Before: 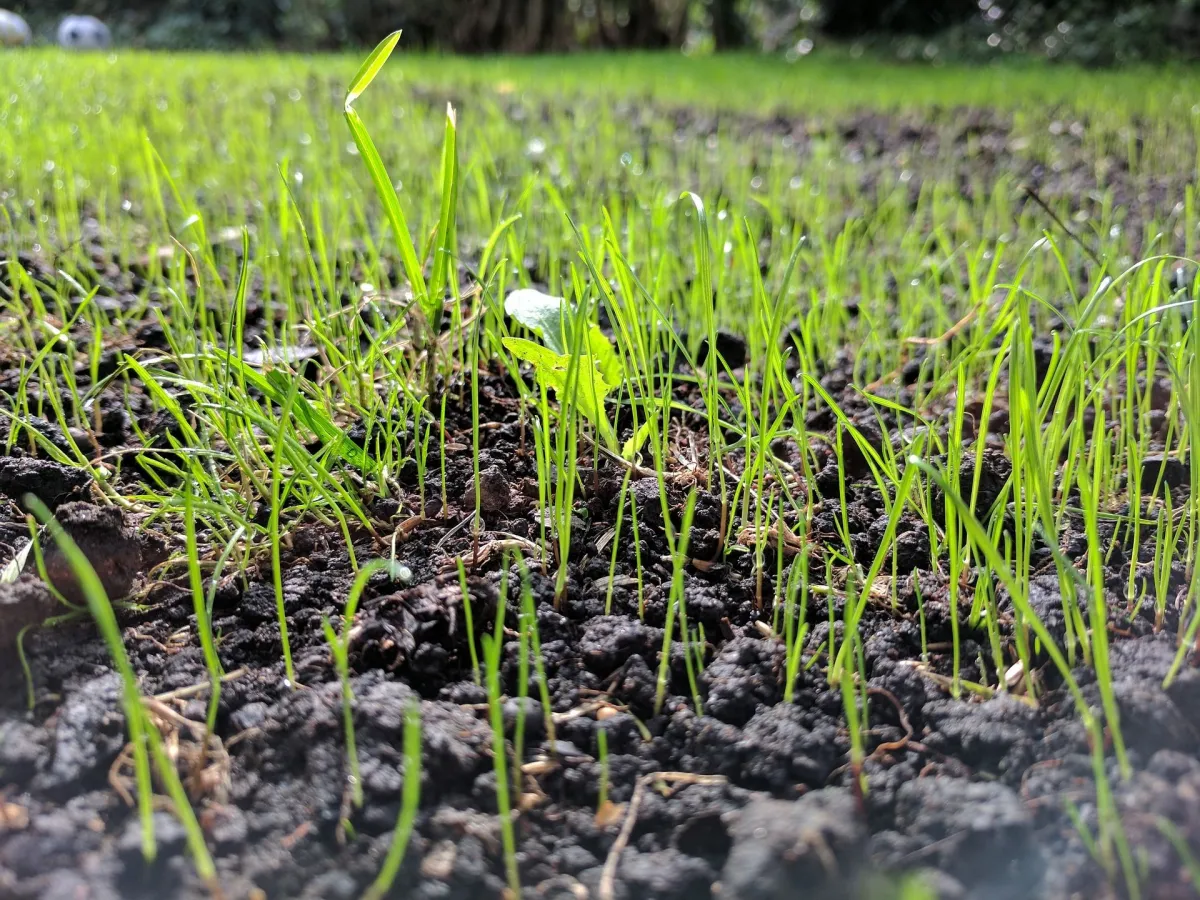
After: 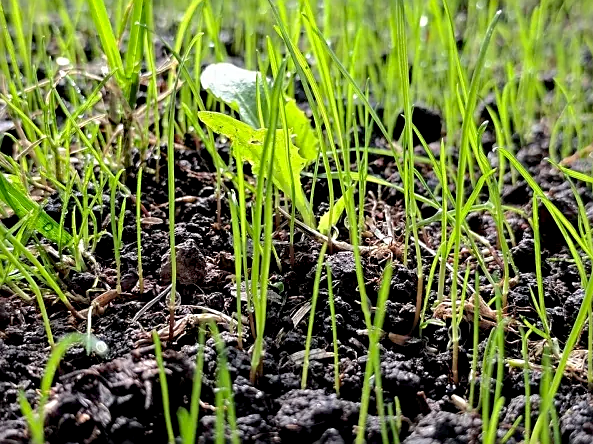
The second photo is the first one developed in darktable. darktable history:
sharpen: on, module defaults
exposure: black level correction 0.009, compensate exposure bias true, compensate highlight preservation false
crop: left 25.412%, top 25.149%, right 25.126%, bottom 25.509%
